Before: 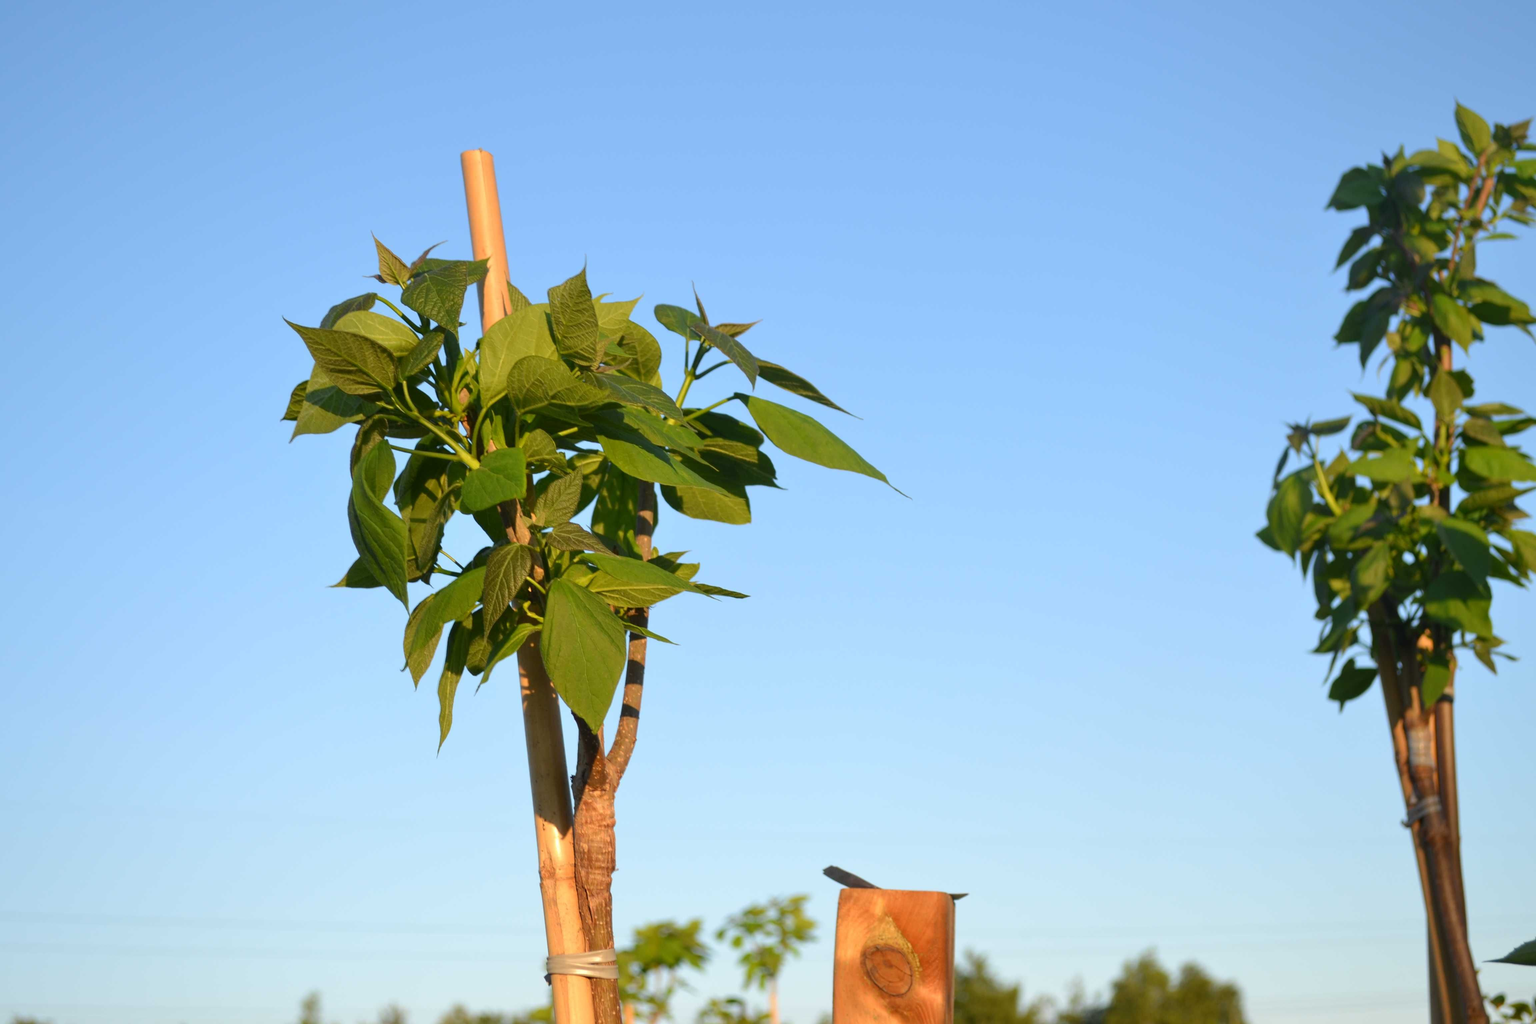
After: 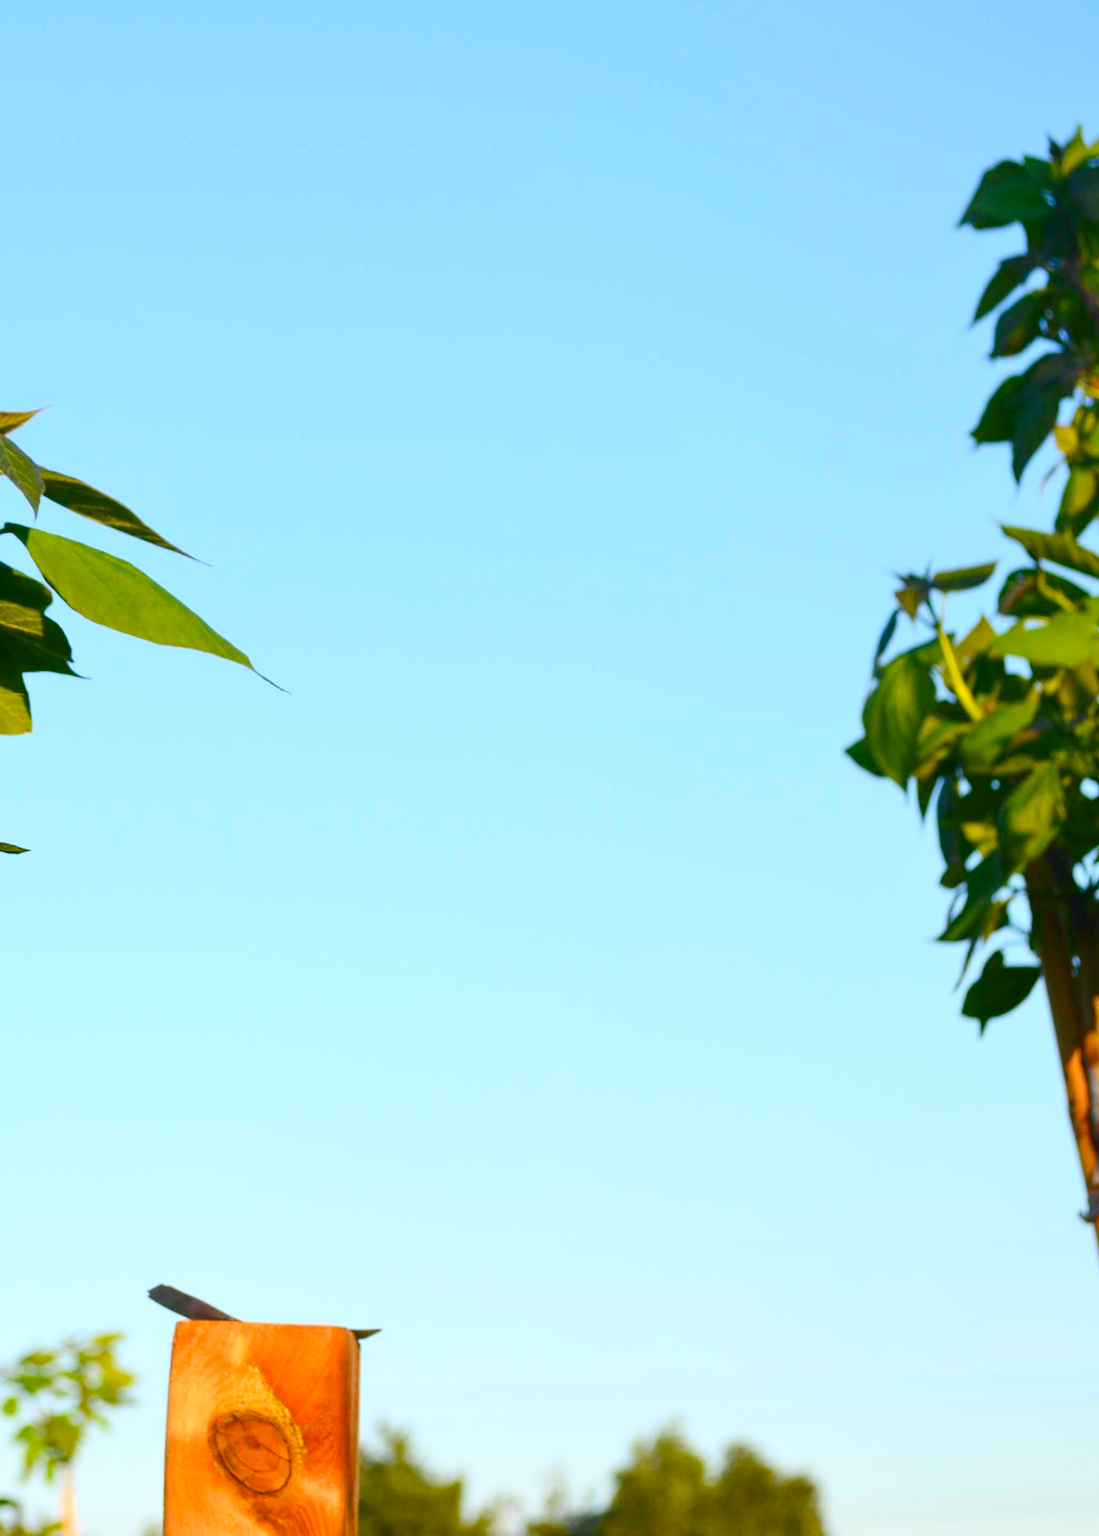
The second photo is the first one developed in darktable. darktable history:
crop: left 47.628%, top 6.643%, right 7.874%
contrast brightness saturation: contrast 0.23, brightness 0.1, saturation 0.29
color balance rgb: perceptual saturation grading › global saturation 20%, perceptual saturation grading › highlights -25%, perceptual saturation grading › shadows 50%
exposure: exposure 0.078 EV, compensate highlight preservation false
